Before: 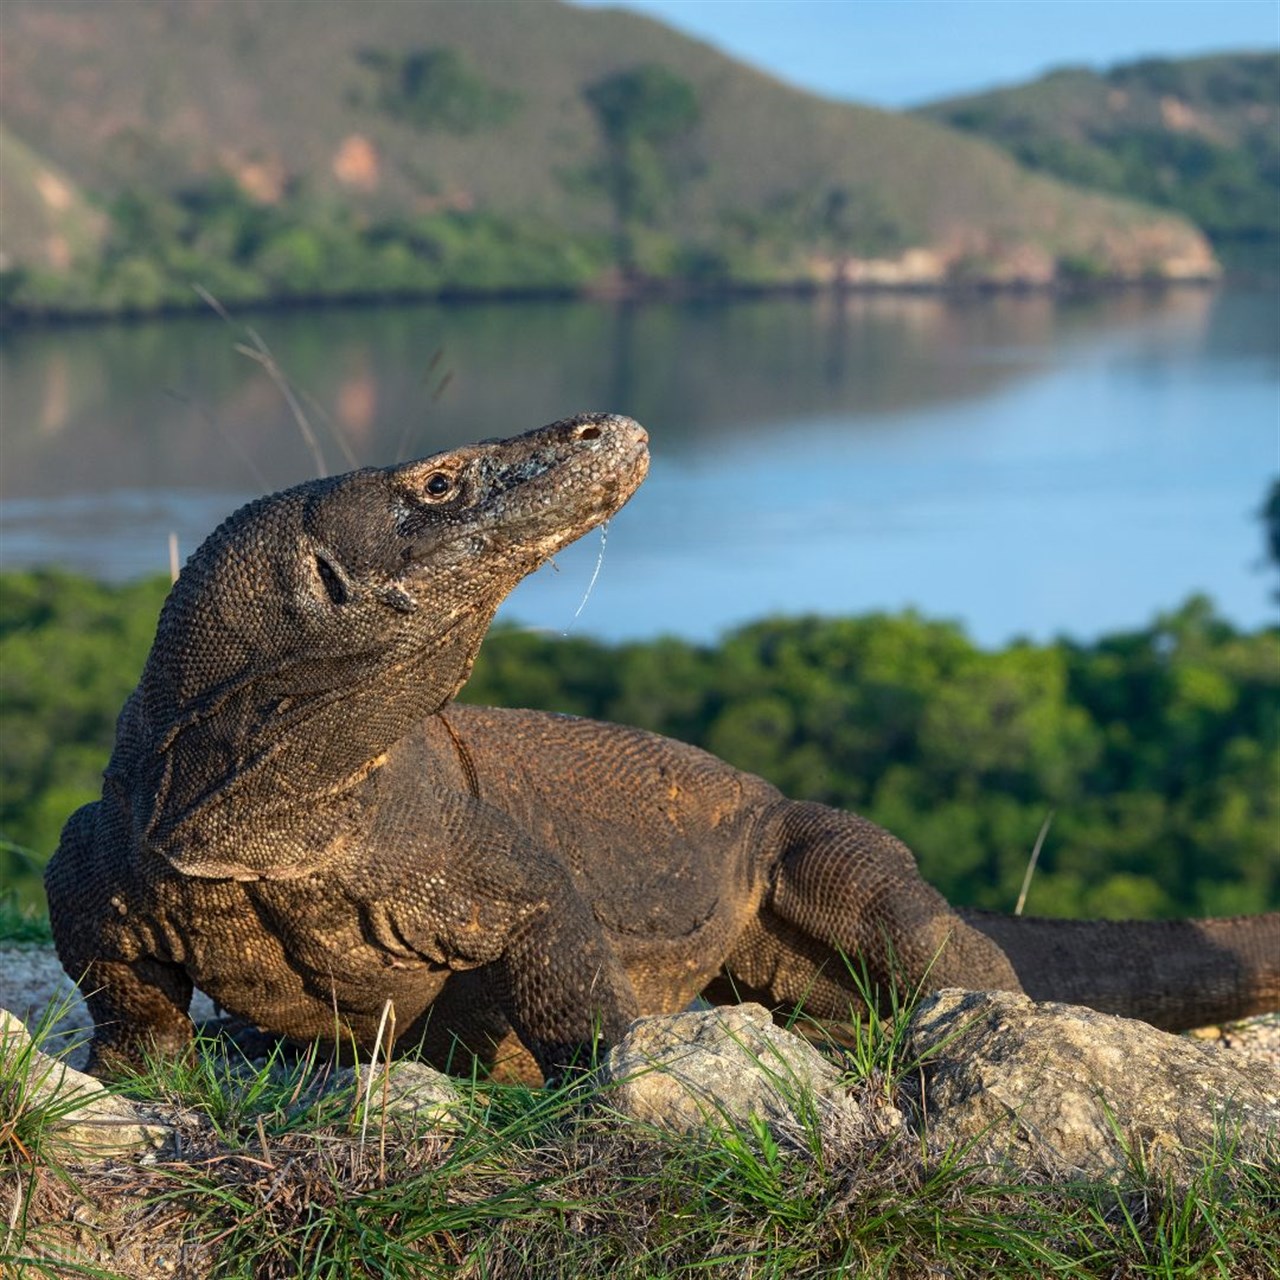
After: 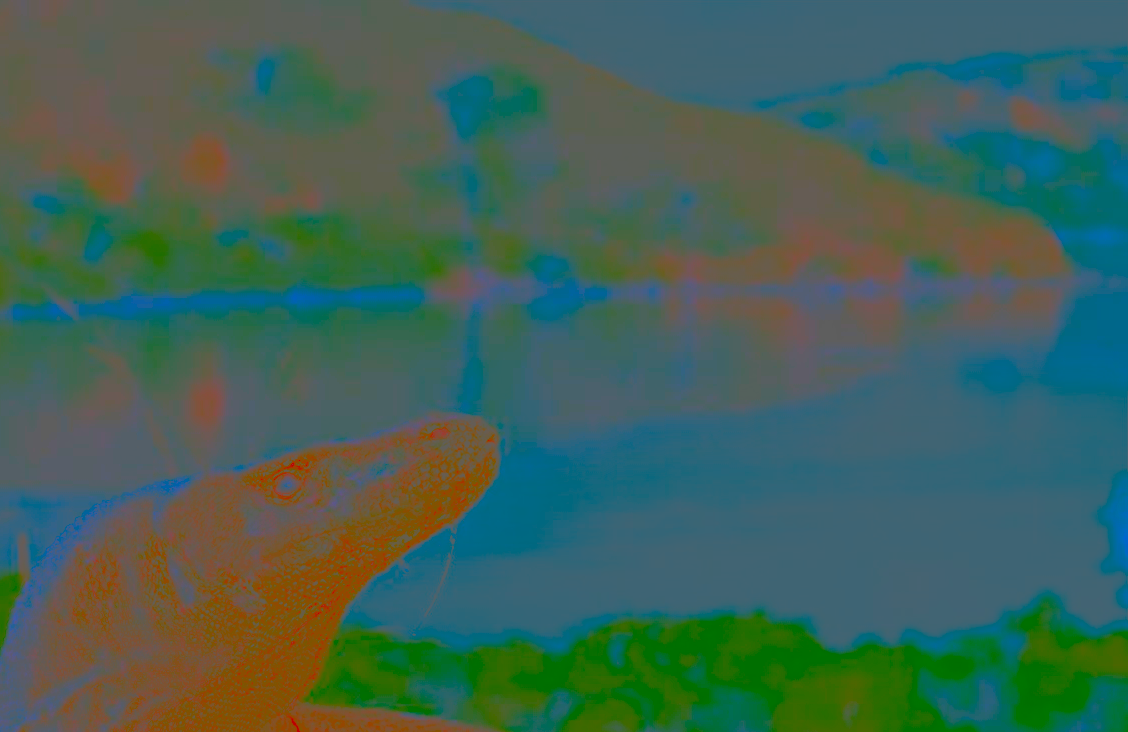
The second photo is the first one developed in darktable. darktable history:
crop and rotate: left 11.812%, bottom 42.776%
exposure: black level correction 0, exposure 0.5 EV, compensate highlight preservation false
base curve: curves: ch0 [(0, 0) (0.028, 0.03) (0.121, 0.232) (0.46, 0.748) (0.859, 0.968) (1, 1)], preserve colors none
contrast brightness saturation: contrast -0.99, brightness -0.17, saturation 0.75
local contrast: on, module defaults
